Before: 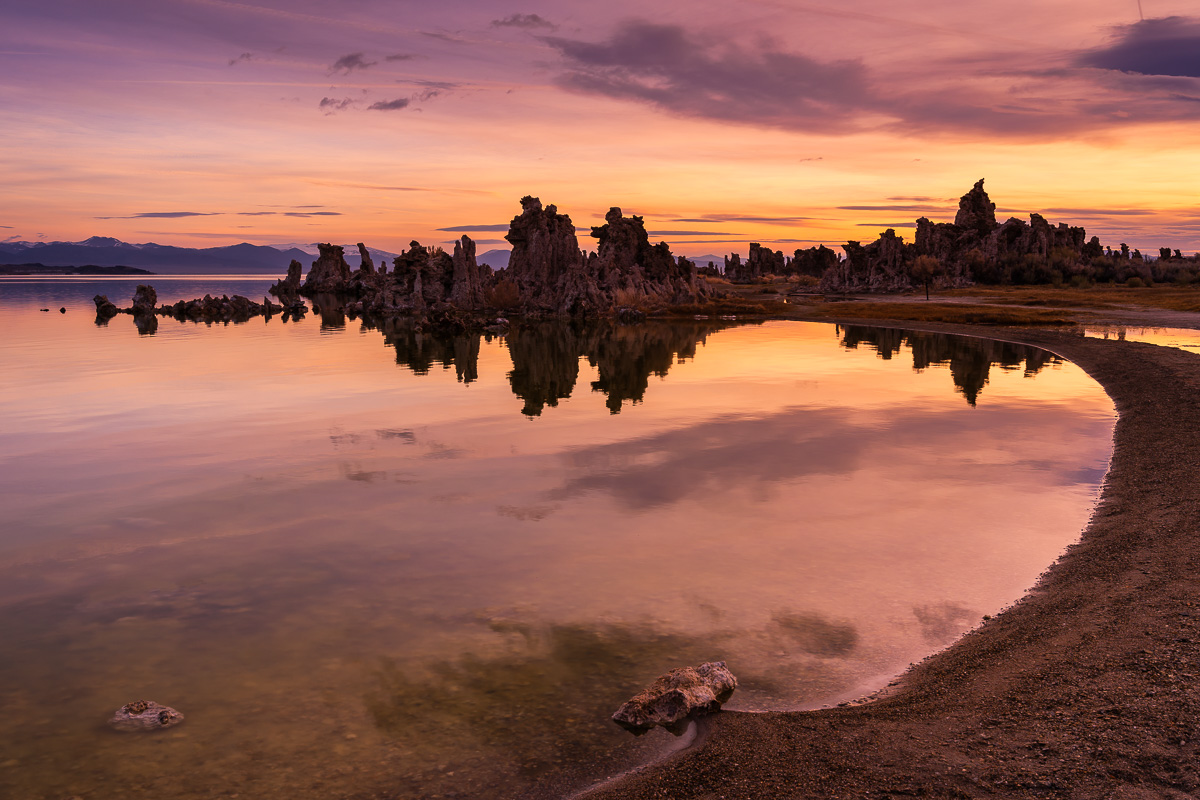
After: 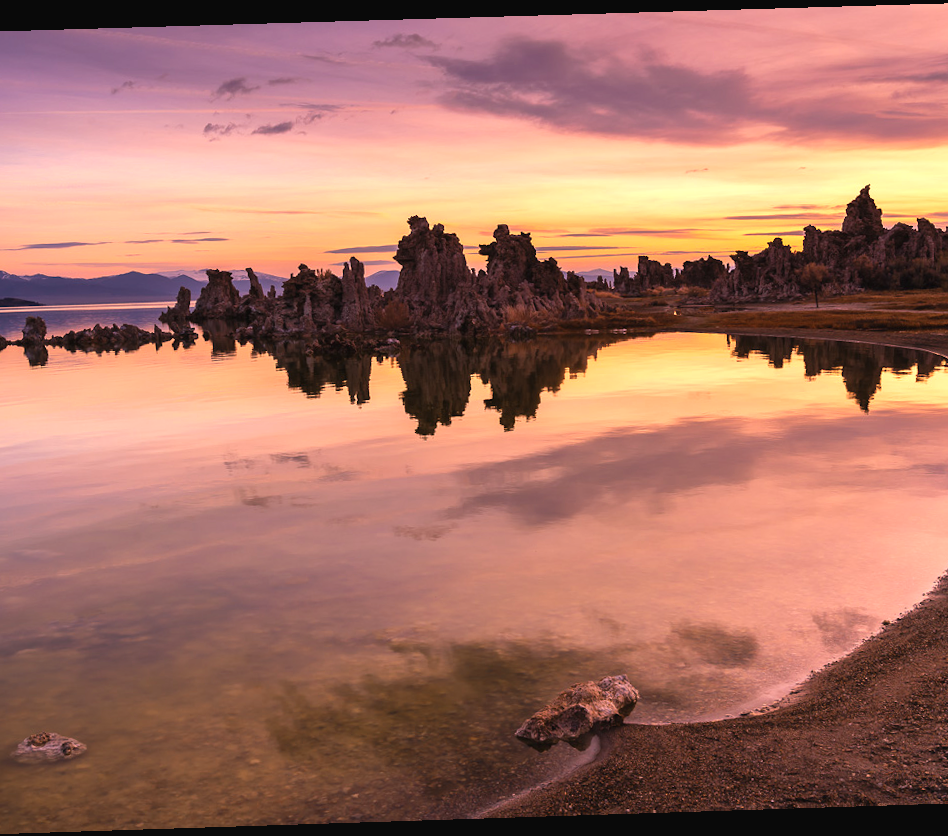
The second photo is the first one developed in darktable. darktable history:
crop: left 9.88%, right 12.664%
rotate and perspective: rotation -1.77°, lens shift (horizontal) 0.004, automatic cropping off
exposure: black level correction -0.002, exposure 0.54 EV, compensate highlight preservation false
